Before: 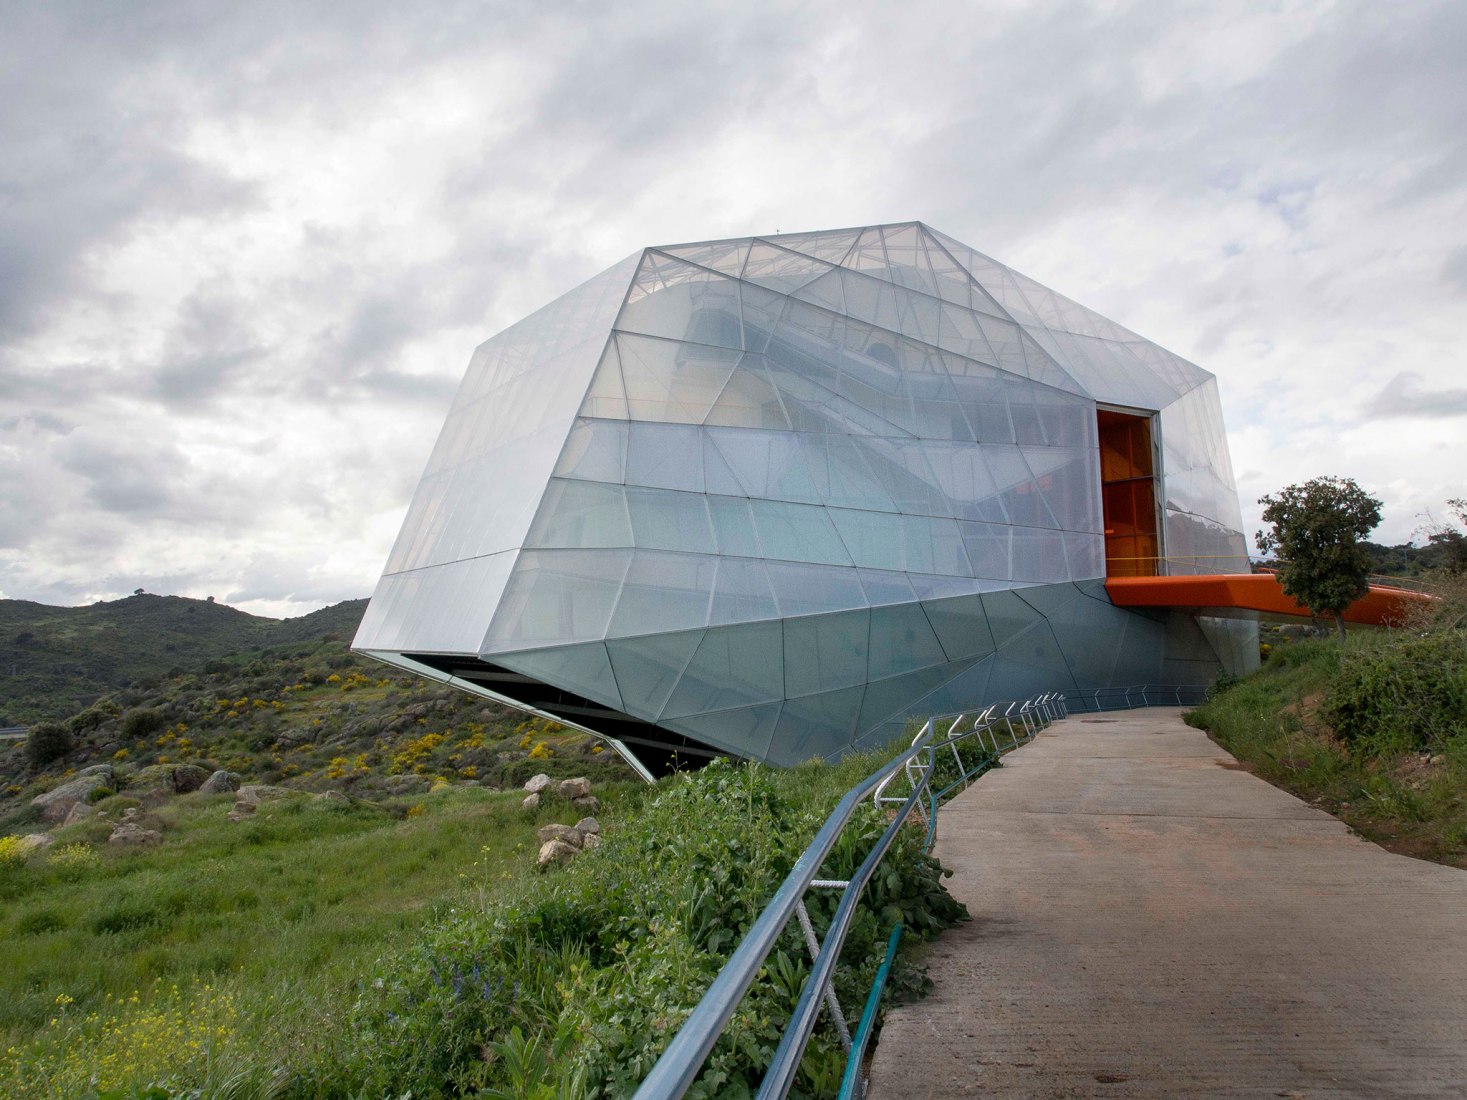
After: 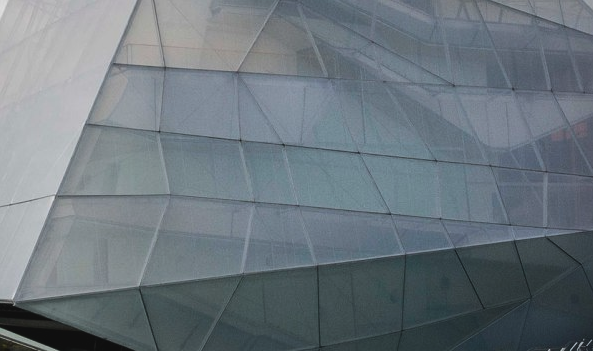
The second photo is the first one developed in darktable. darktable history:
exposure: black level correction -0.016, exposure -1.018 EV, compensate highlight preservation false
tone equalizer: -8 EV -0.75 EV, -7 EV -0.7 EV, -6 EV -0.6 EV, -5 EV -0.4 EV, -3 EV 0.4 EV, -2 EV 0.6 EV, -1 EV 0.7 EV, +0 EV 0.75 EV, edges refinement/feathering 500, mask exposure compensation -1.57 EV, preserve details no
crop: left 31.751%, top 32.172%, right 27.8%, bottom 35.83%
